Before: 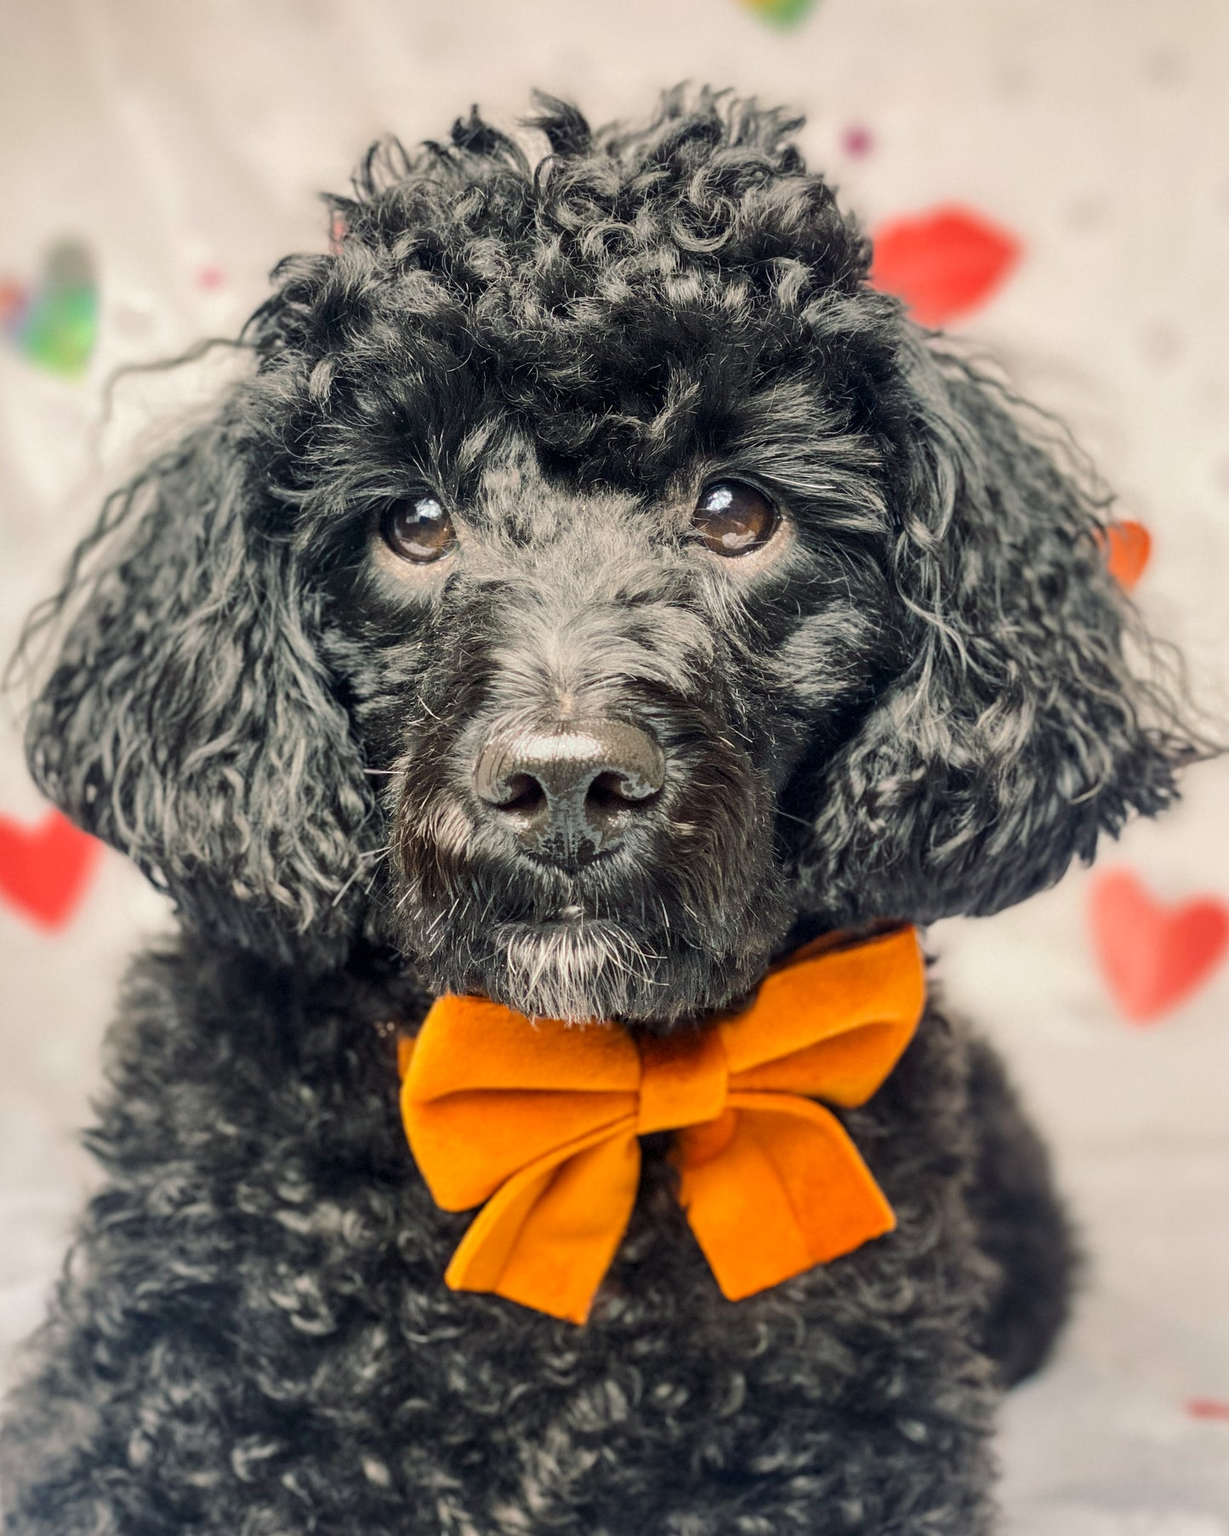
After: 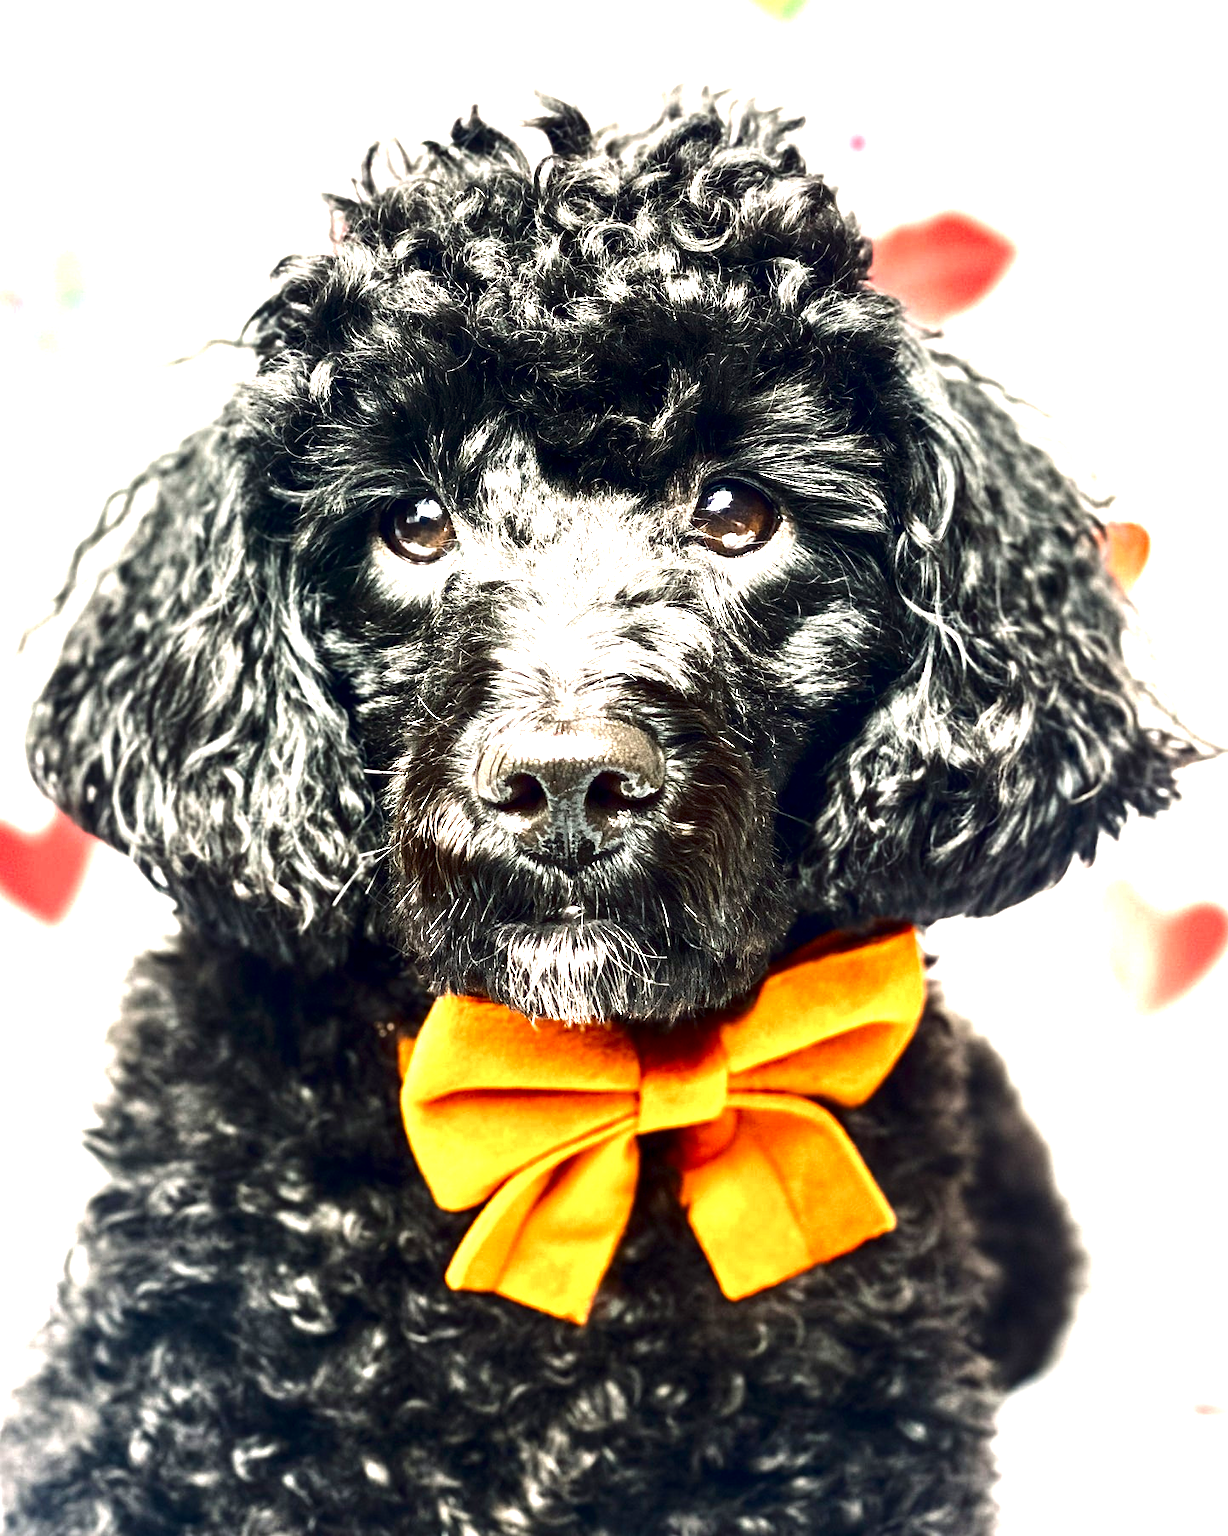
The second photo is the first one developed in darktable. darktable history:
contrast brightness saturation: brightness -0.52
exposure: black level correction 0.001, exposure 1.646 EV, compensate exposure bias true, compensate highlight preservation false
